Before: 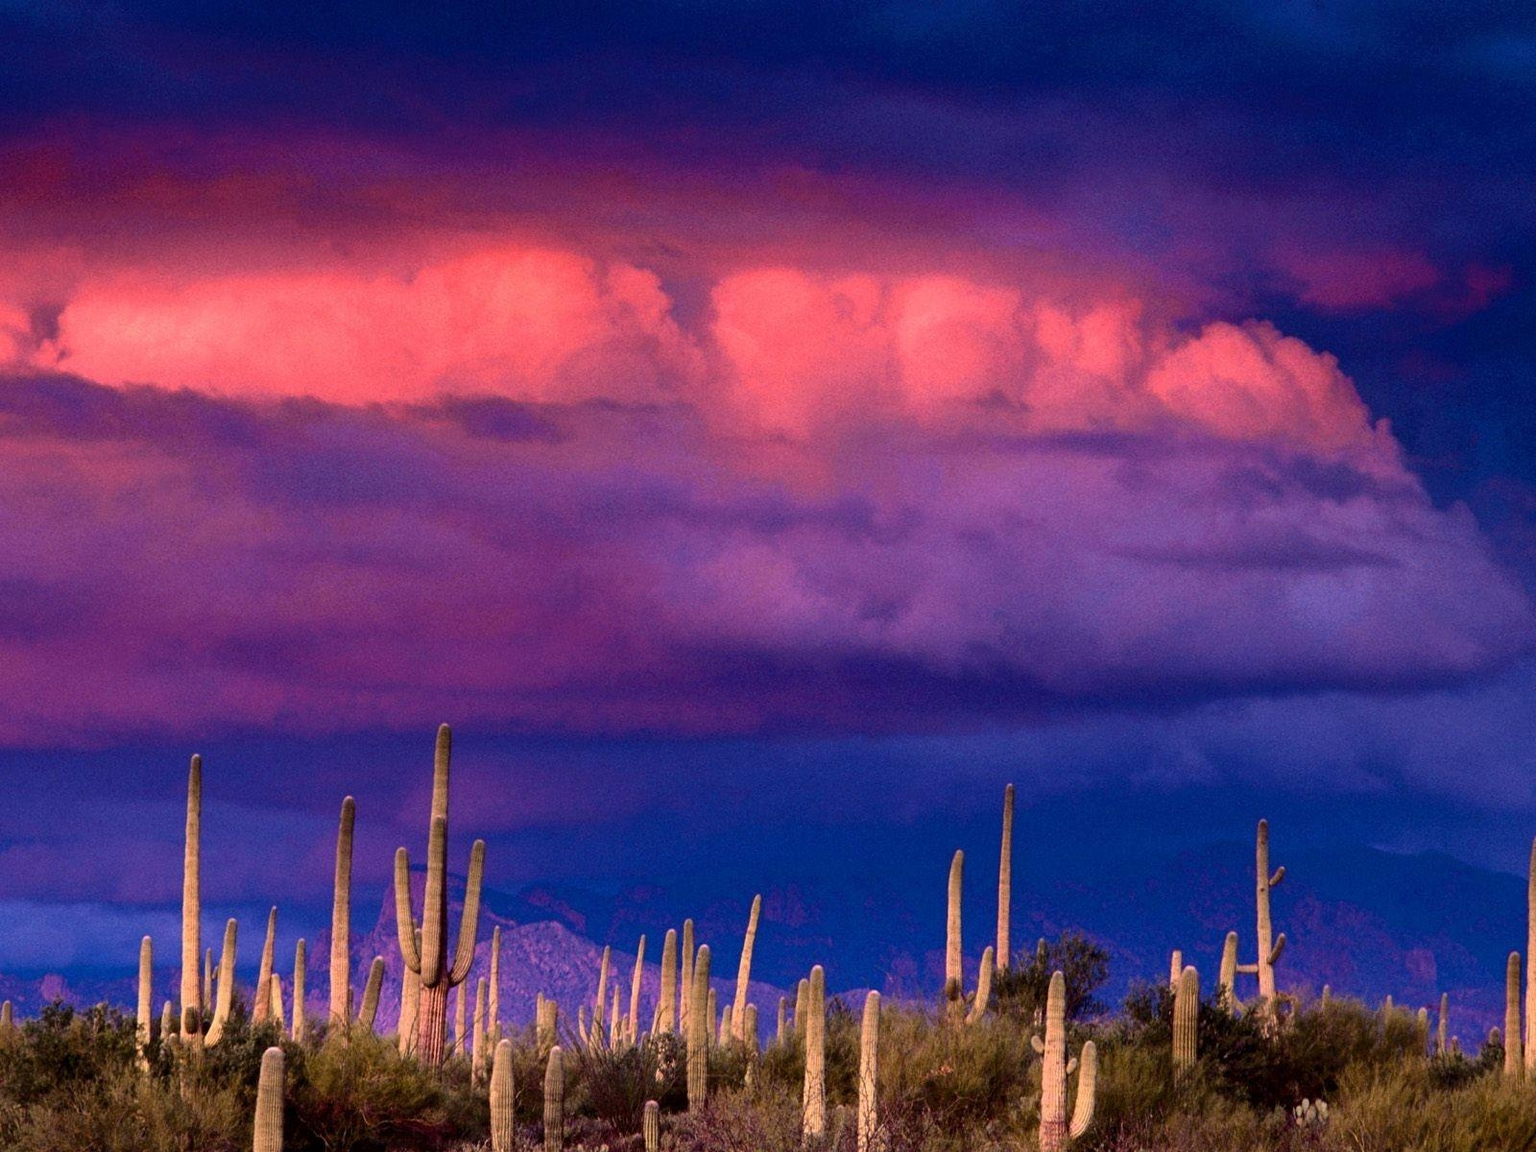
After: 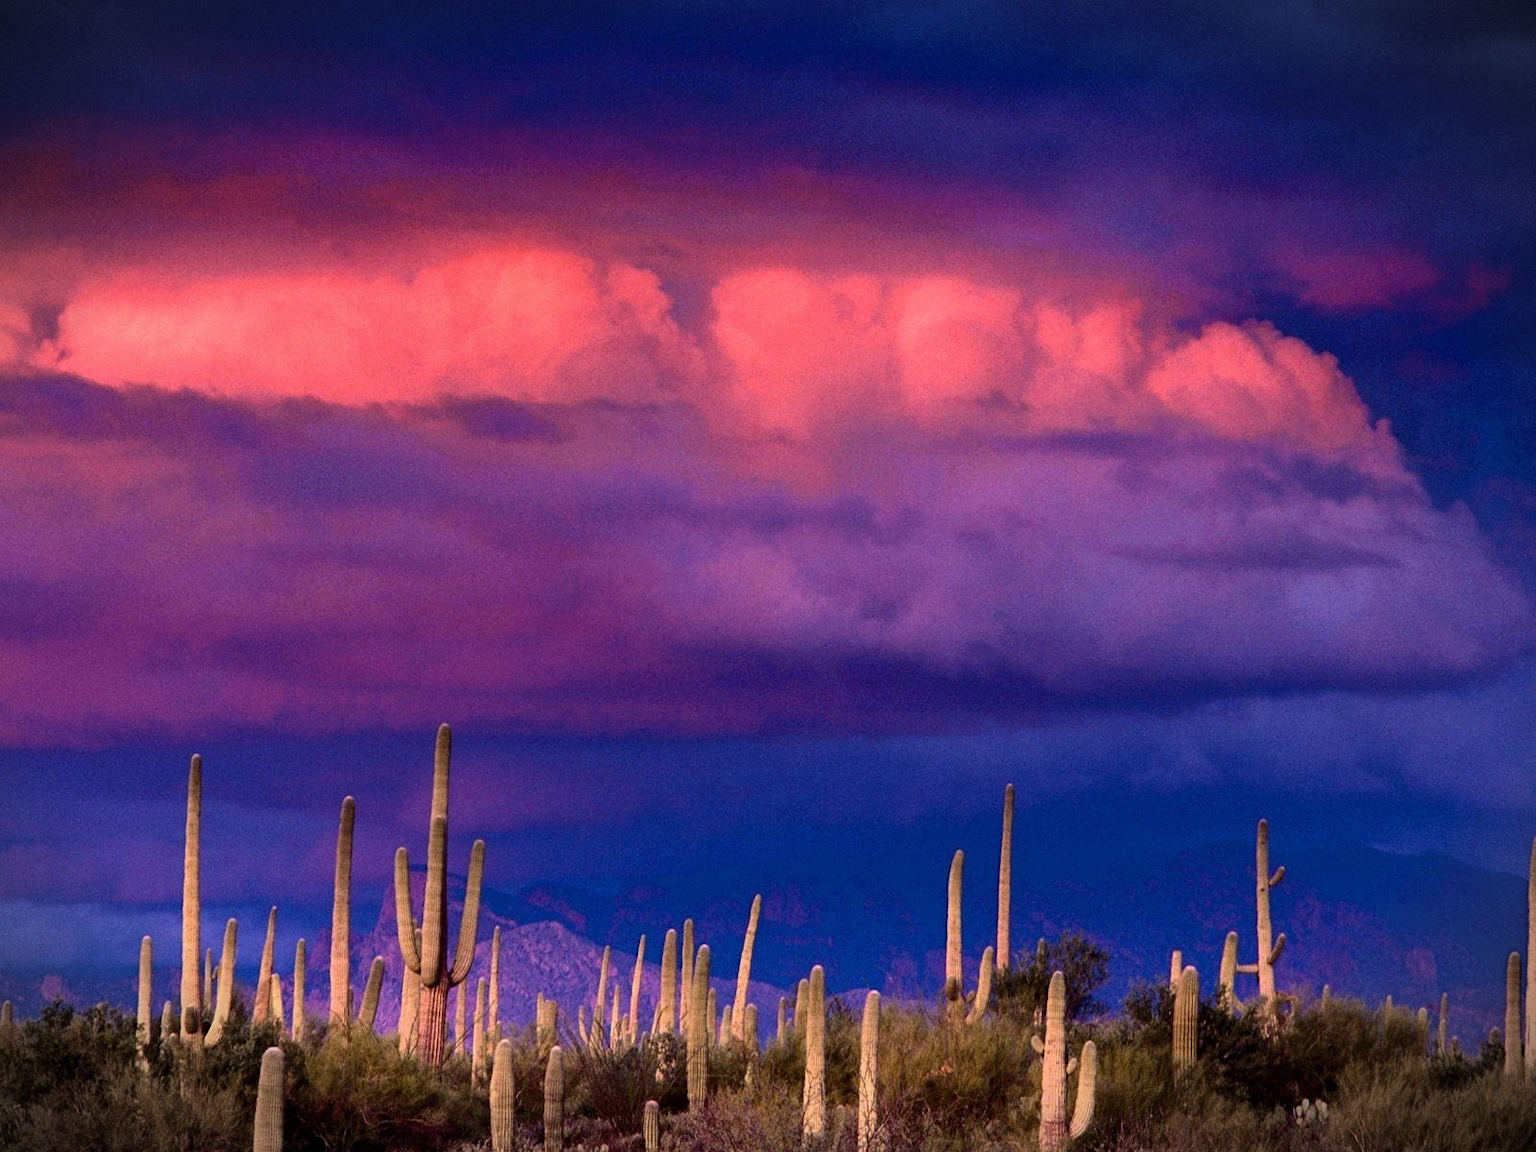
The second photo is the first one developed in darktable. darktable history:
vignetting: fall-off start 99.46%, brightness -0.821, width/height ratio 1.304, unbound false
